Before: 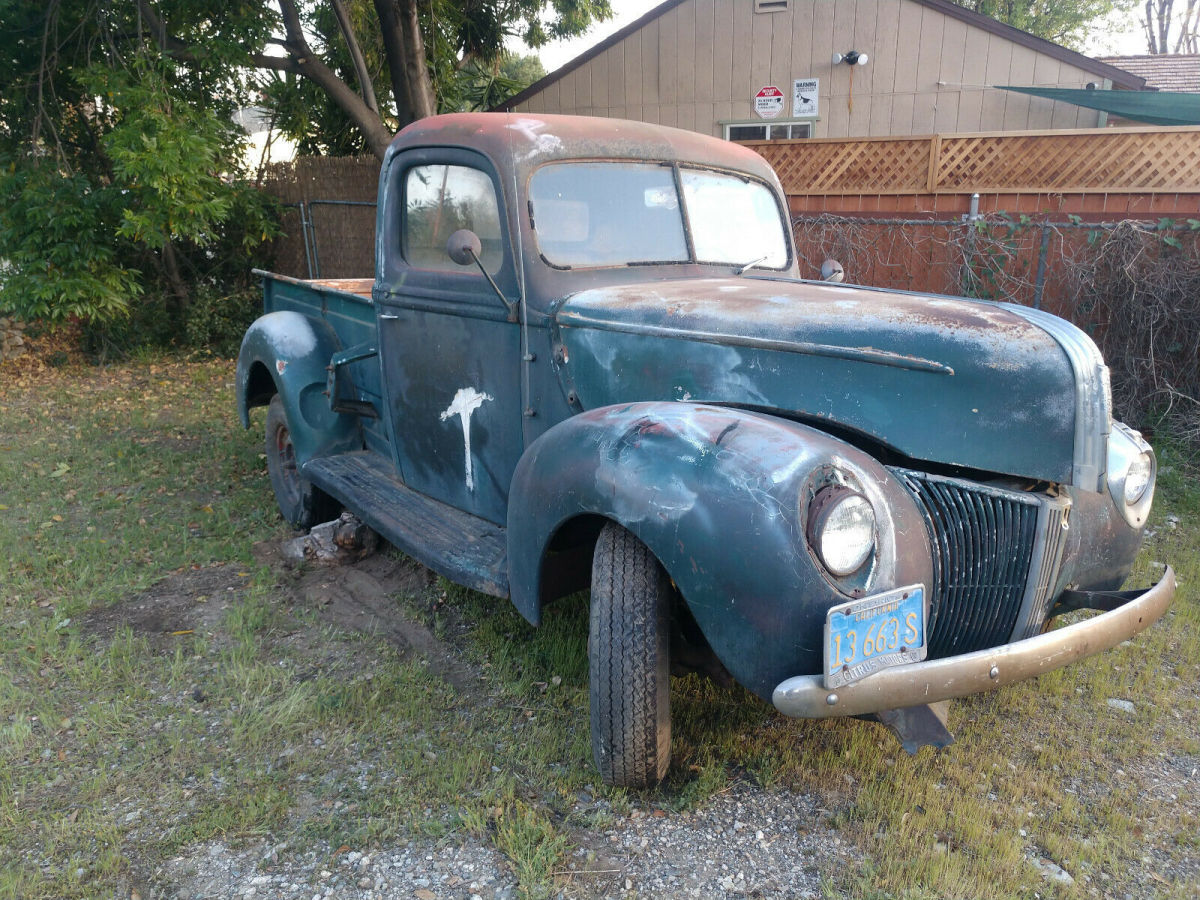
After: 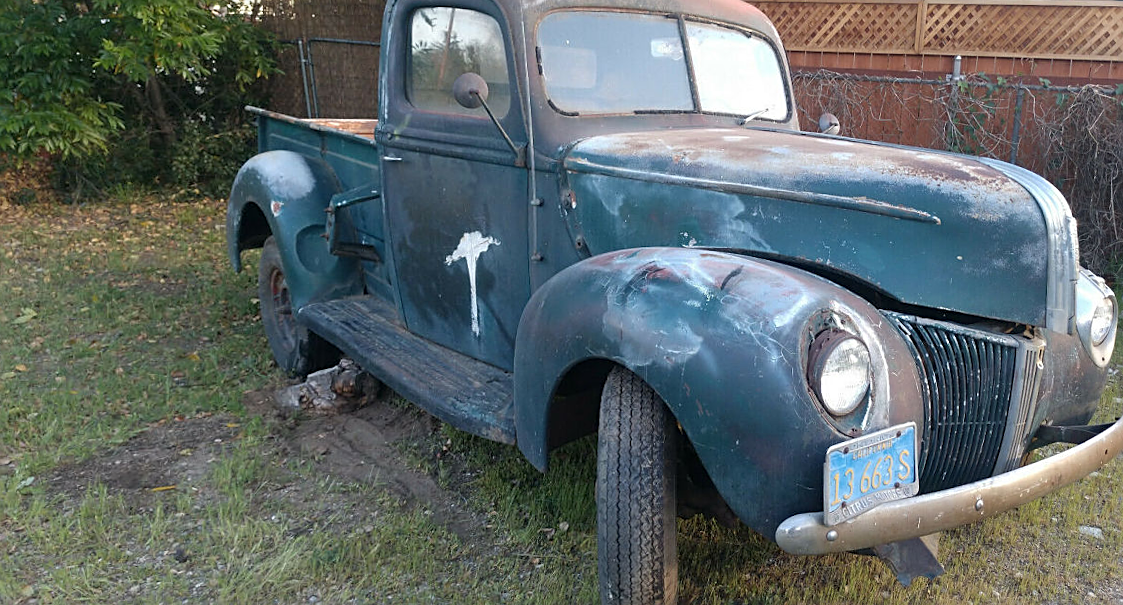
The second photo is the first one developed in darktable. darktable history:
rotate and perspective: rotation -0.013°, lens shift (vertical) -0.027, lens shift (horizontal) 0.178, crop left 0.016, crop right 0.989, crop top 0.082, crop bottom 0.918
crop and rotate: left 2.991%, top 13.302%, right 1.981%, bottom 12.636%
sharpen: on, module defaults
